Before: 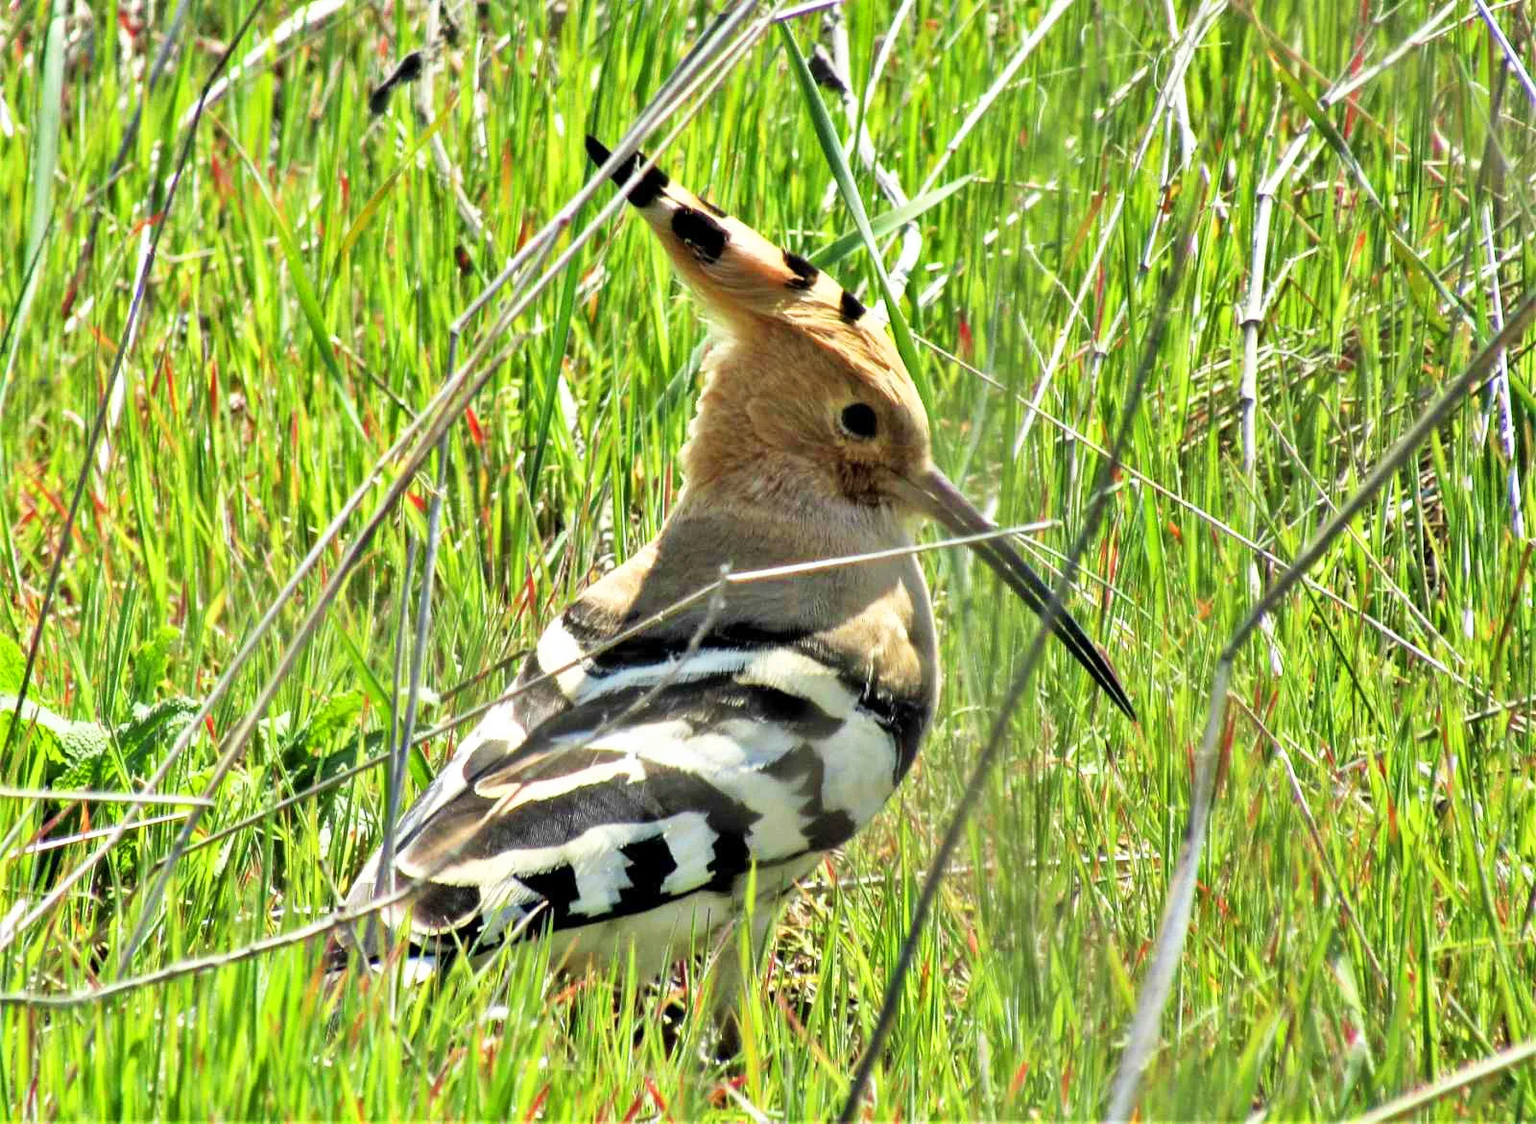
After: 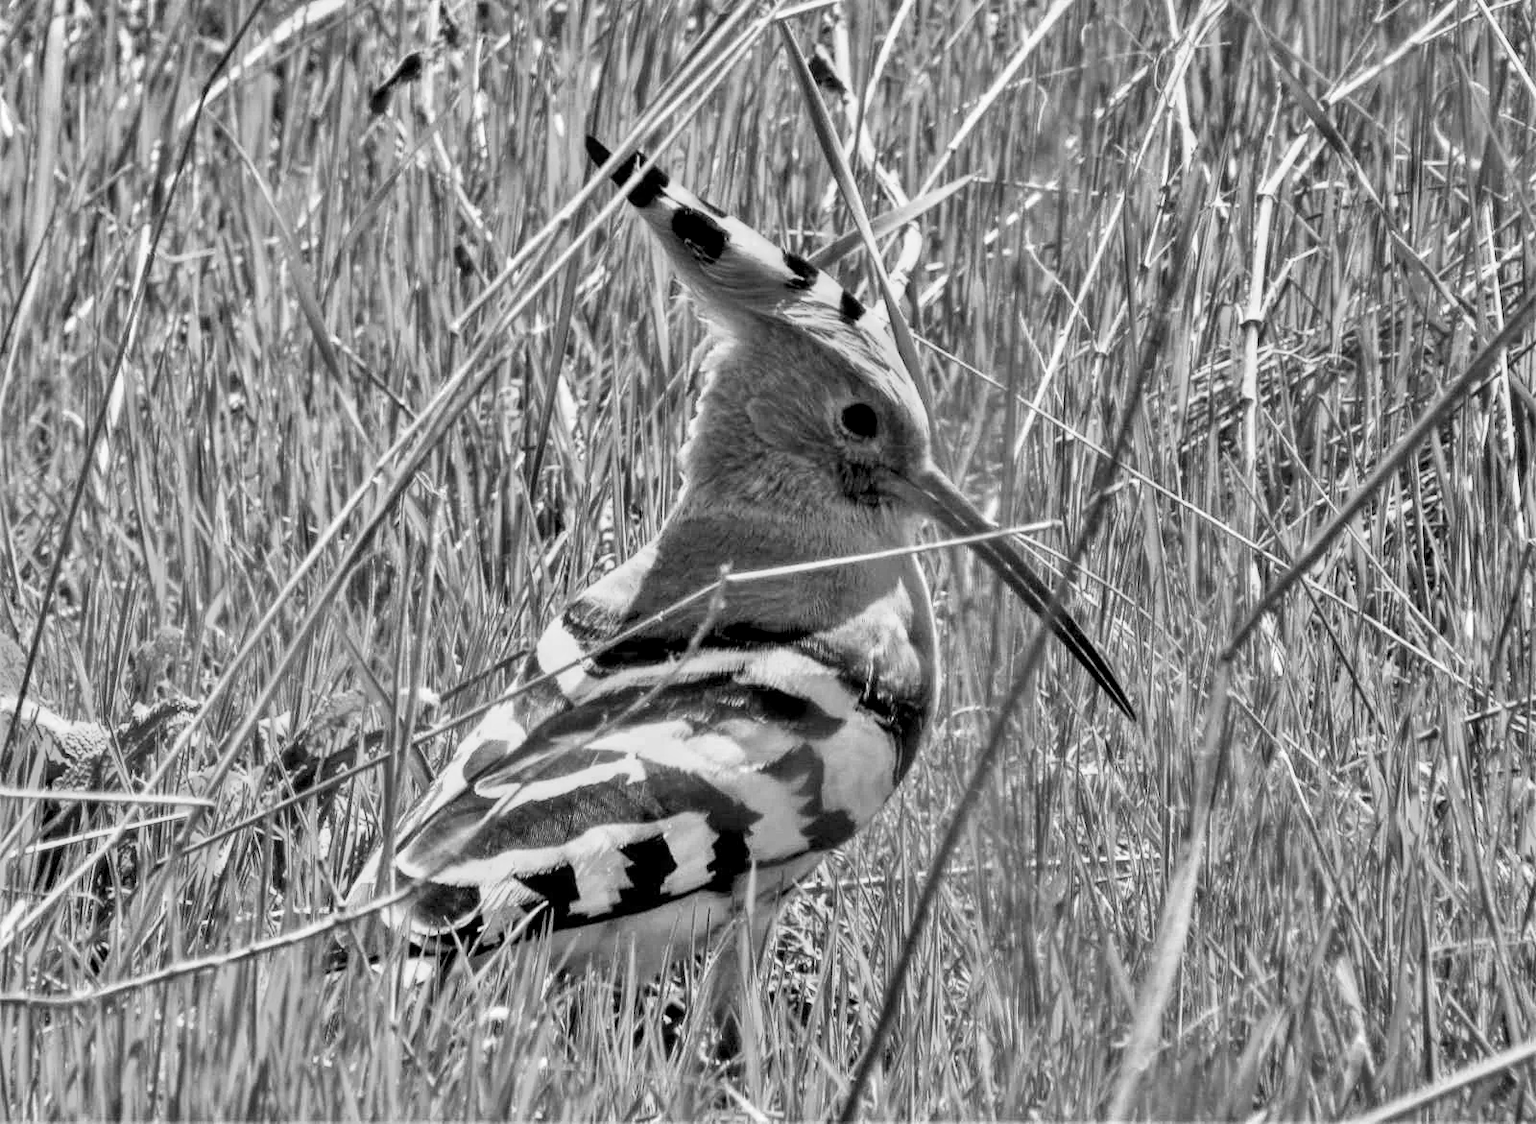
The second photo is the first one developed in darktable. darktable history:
tone equalizer: -8 EV -0.002 EV, -7 EV 0.005 EV, -6 EV -0.009 EV, -5 EV 0.011 EV, -4 EV -0.012 EV, -3 EV 0.007 EV, -2 EV -0.062 EV, -1 EV -0.293 EV, +0 EV -0.582 EV, smoothing diameter 2%, edges refinement/feathering 20, mask exposure compensation -1.57 EV, filter diffusion 5
color calibration: output gray [0.23, 0.37, 0.4, 0], gray › normalize channels true, illuminant same as pipeline (D50), adaptation XYZ, x 0.346, y 0.359, gamut compression 0
local contrast: highlights 99%, shadows 86%, detail 160%, midtone range 0.2
